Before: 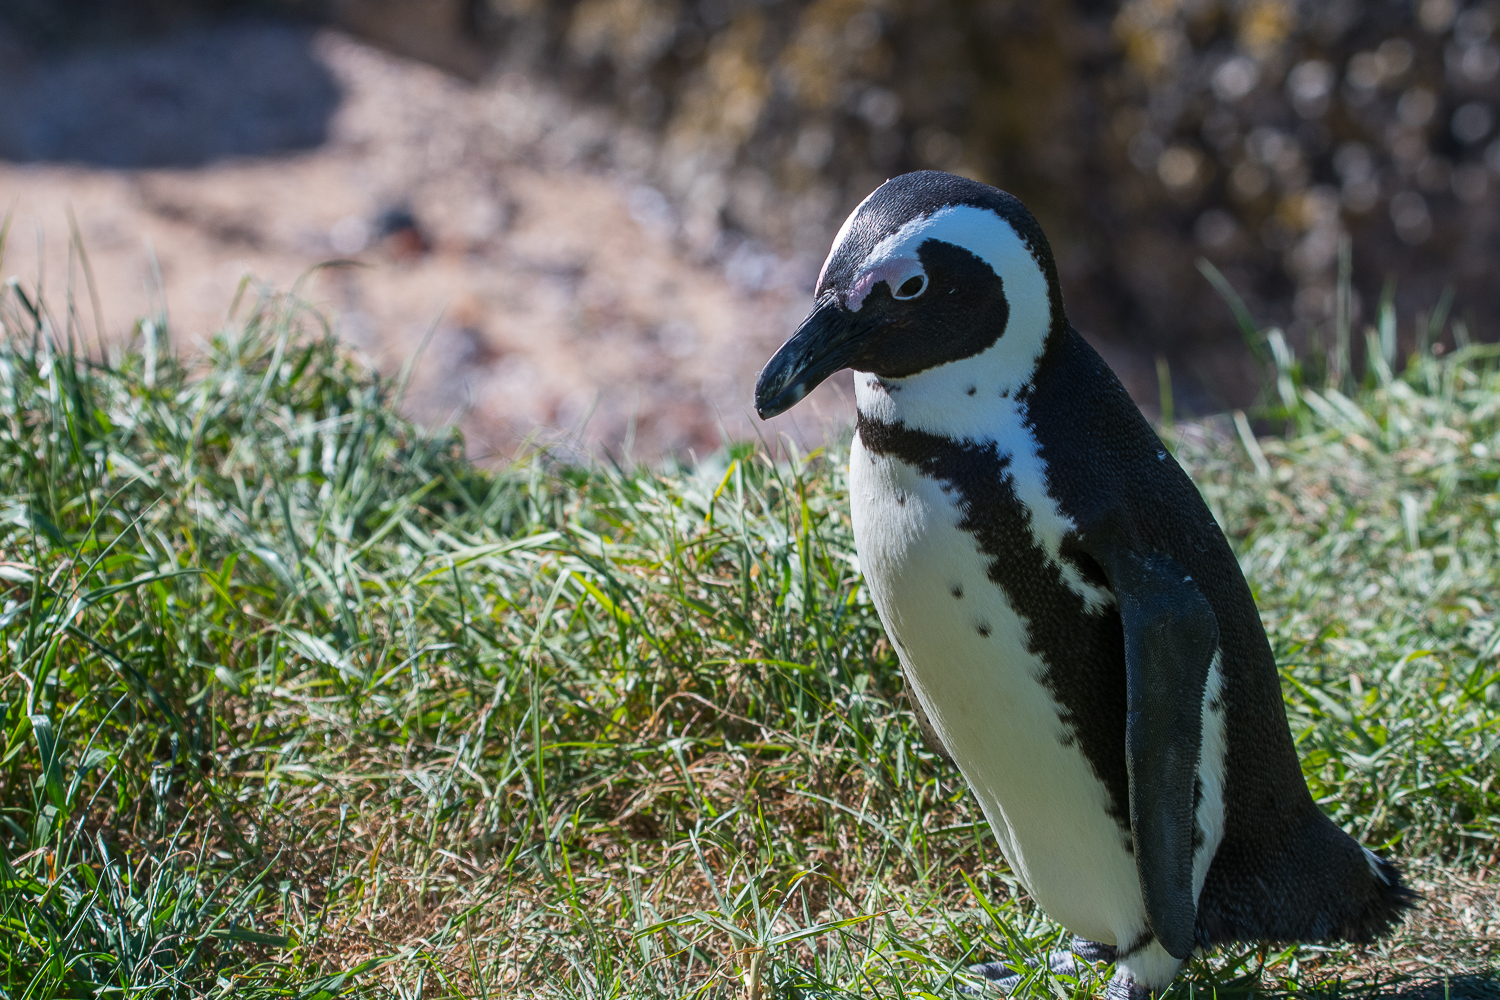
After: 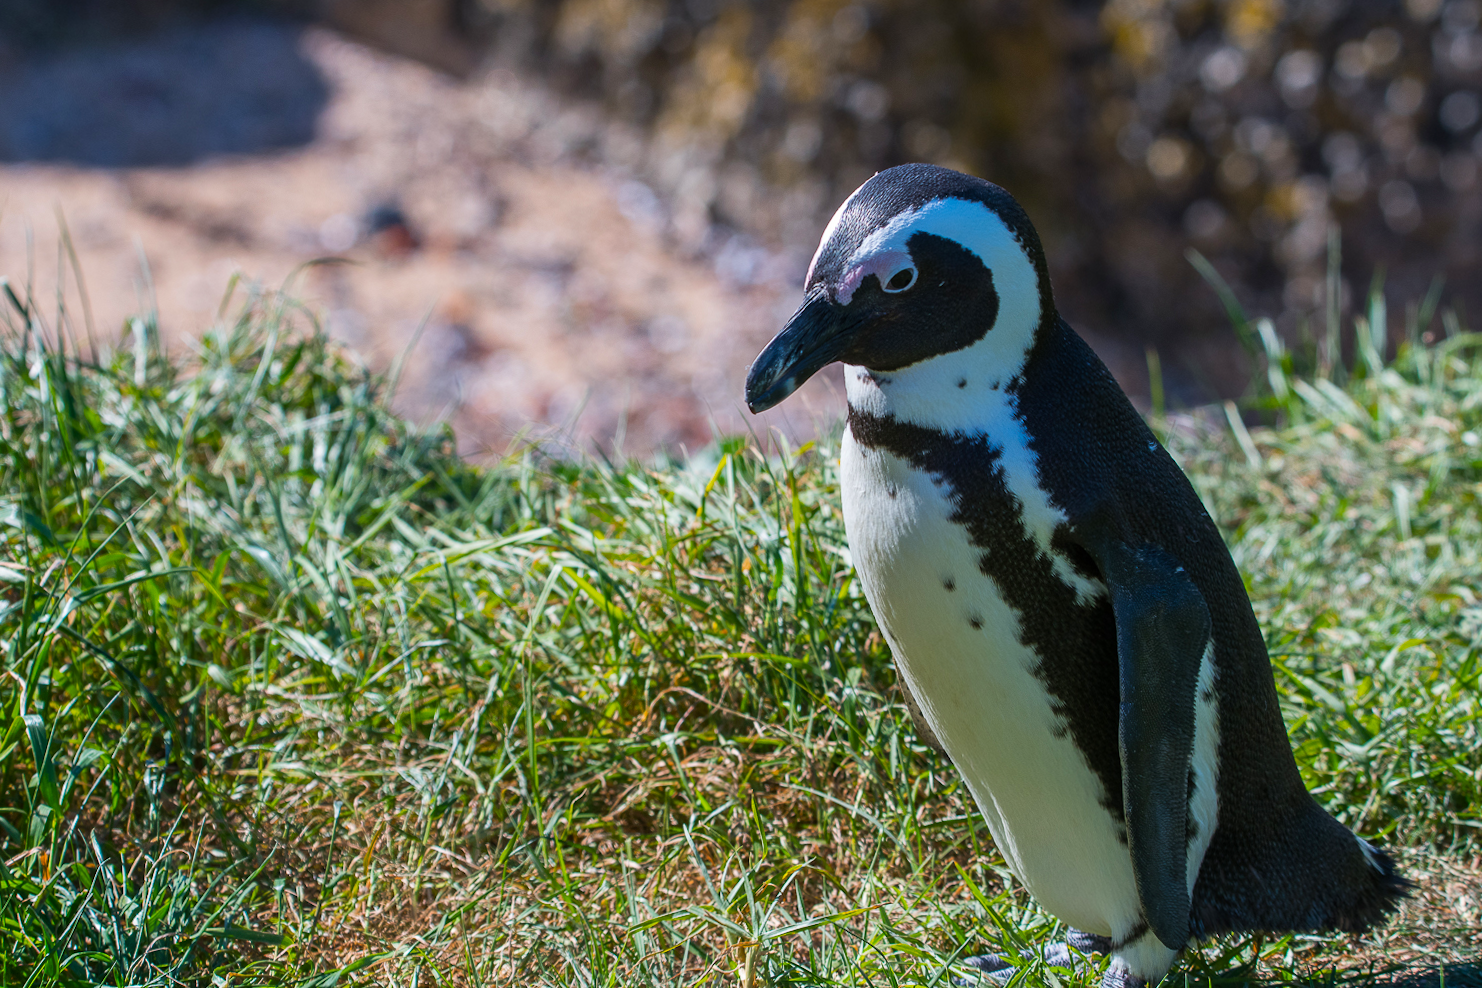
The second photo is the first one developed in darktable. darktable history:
color balance rgb: perceptual saturation grading › global saturation 20%, global vibrance 20%
rotate and perspective: rotation -0.45°, automatic cropping original format, crop left 0.008, crop right 0.992, crop top 0.012, crop bottom 0.988
